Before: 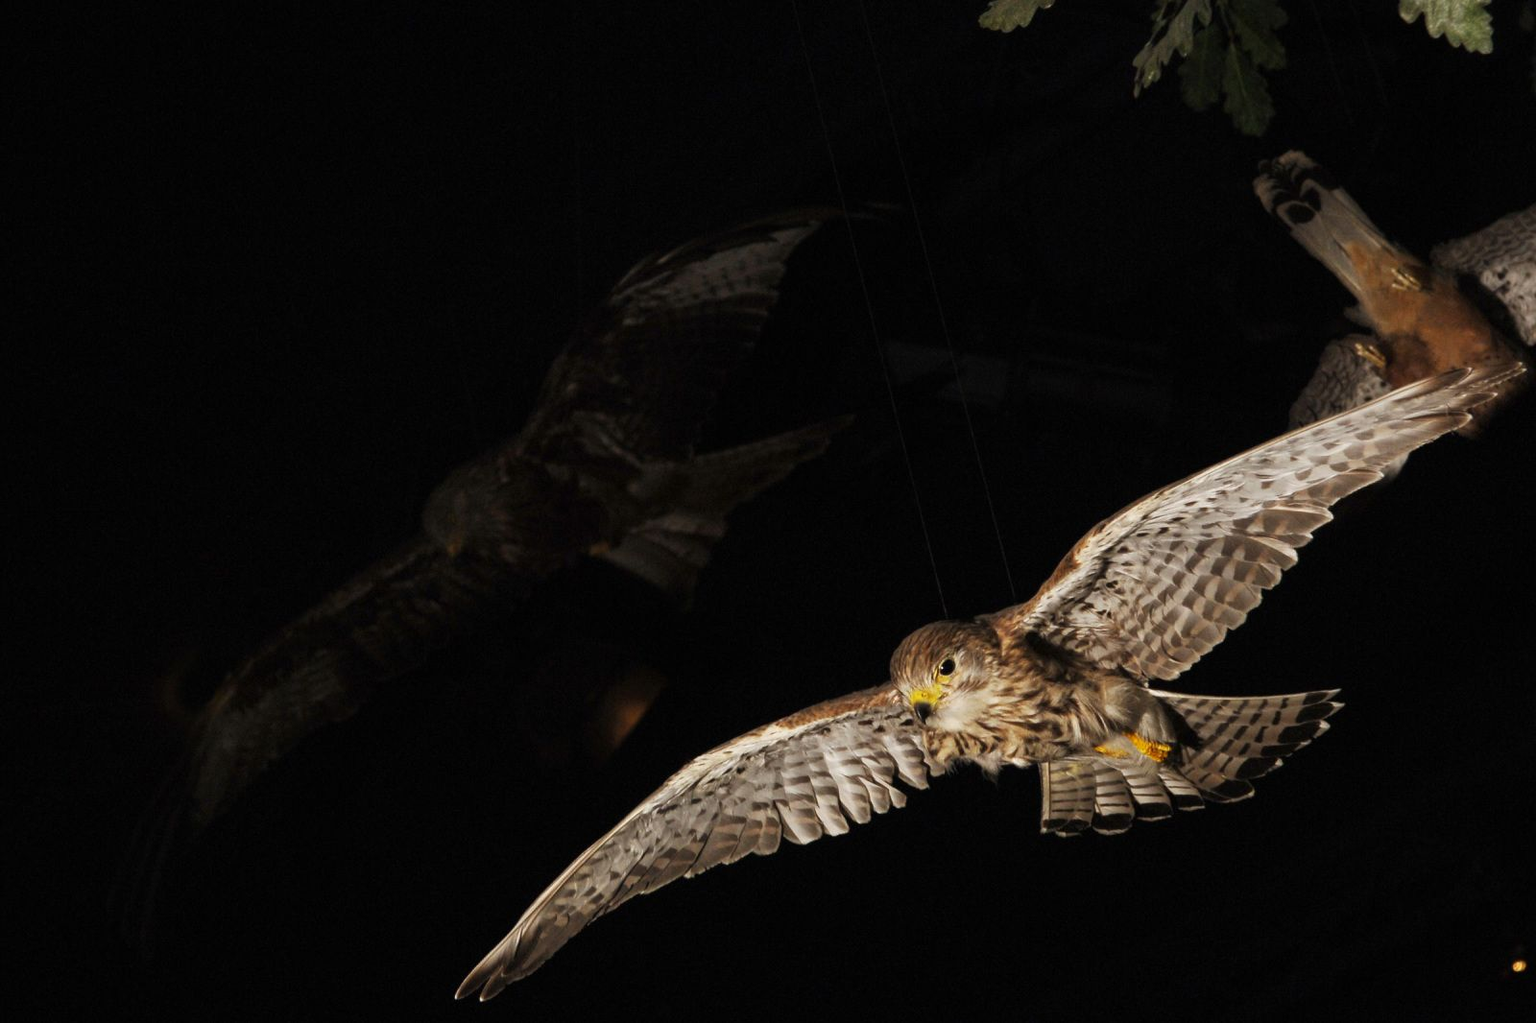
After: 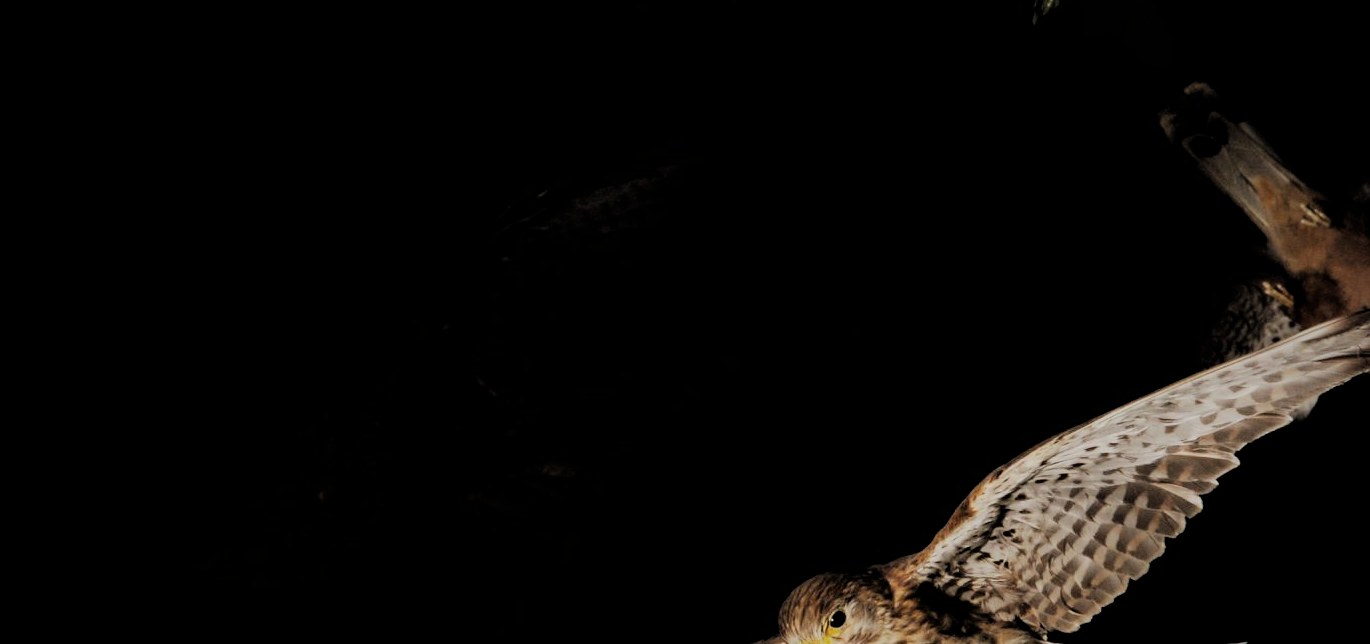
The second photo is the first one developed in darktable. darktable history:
vignetting: fall-off radius 45%, brightness -0.33
crop and rotate: left 9.345%, top 7.22%, right 4.982%, bottom 32.331%
filmic rgb: black relative exposure -4.14 EV, white relative exposure 5.1 EV, hardness 2.11, contrast 1.165
vibrance: on, module defaults
